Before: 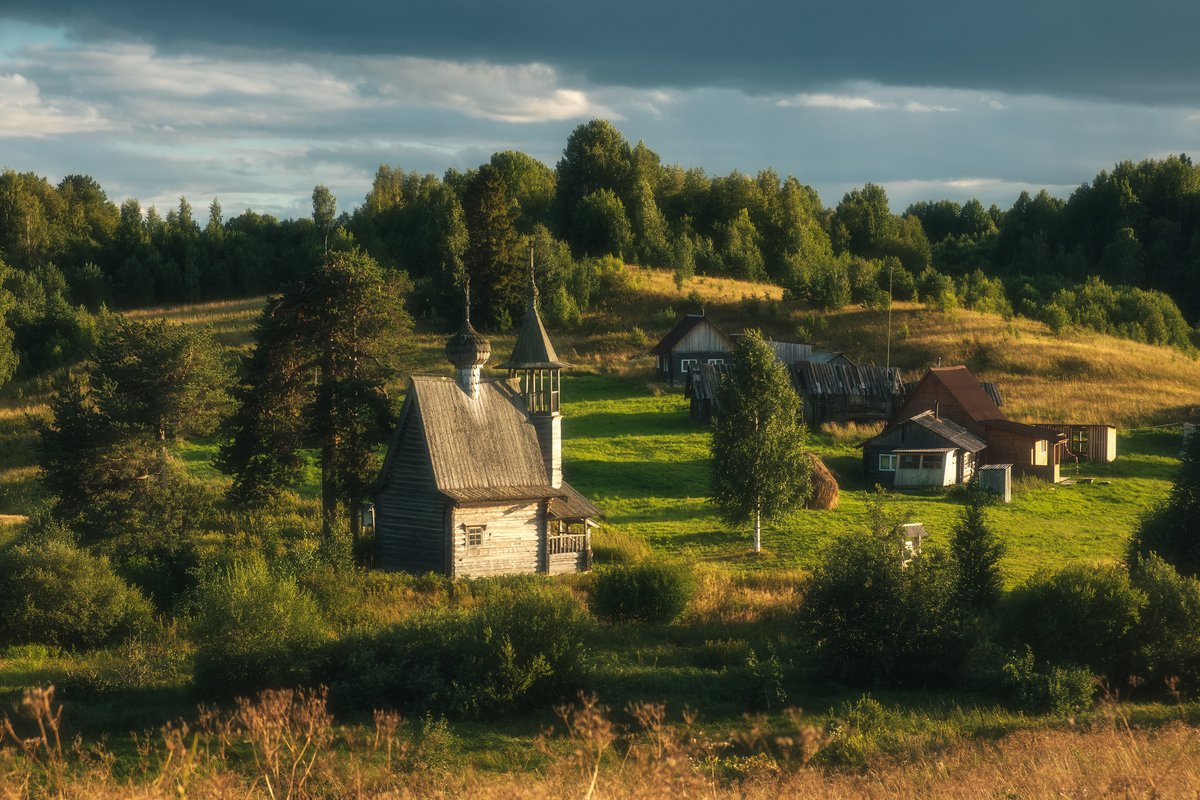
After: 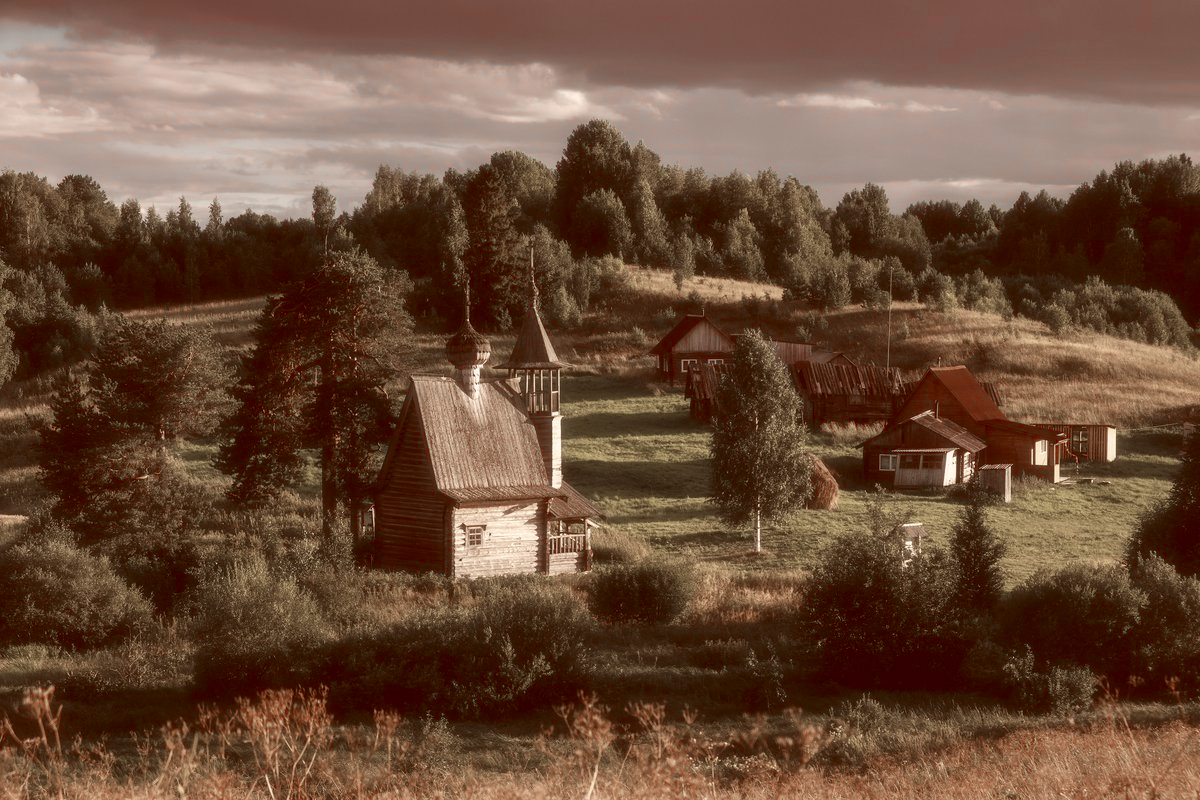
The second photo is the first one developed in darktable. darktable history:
color correction: highlights a* 9.27, highlights b* 8.86, shadows a* 39.22, shadows b* 39.28, saturation 0.774
color zones: curves: ch1 [(0, 0.831) (0.08, 0.771) (0.157, 0.268) (0.241, 0.207) (0.562, -0.005) (0.714, -0.013) (0.876, 0.01) (1, 0.831)]
